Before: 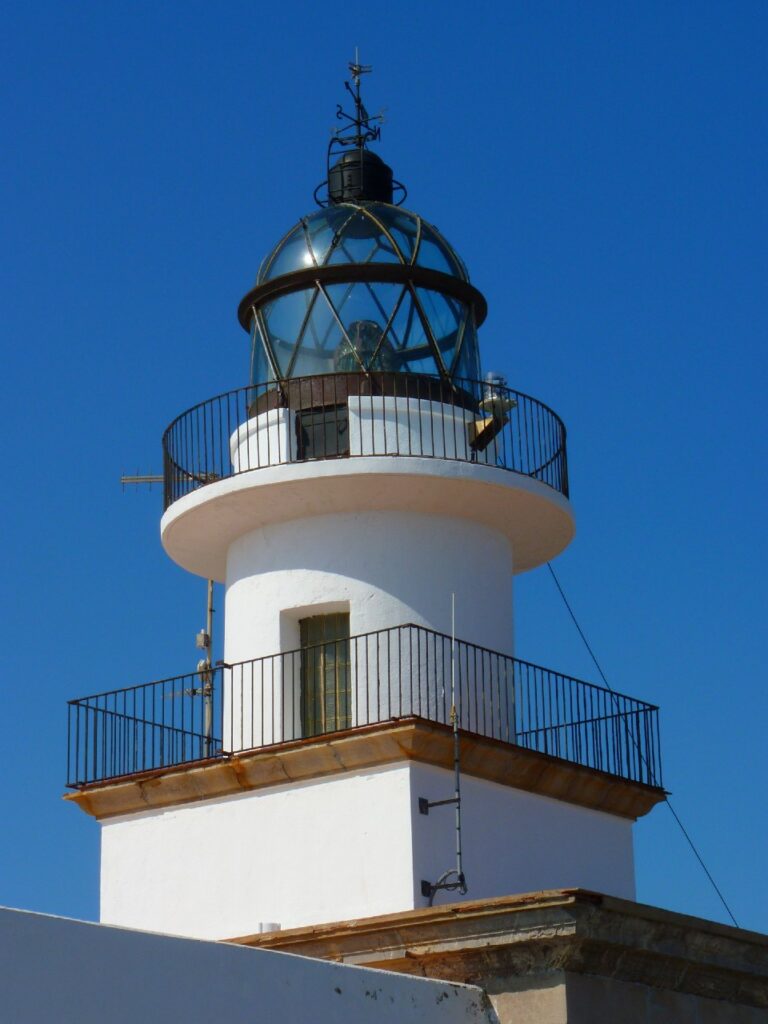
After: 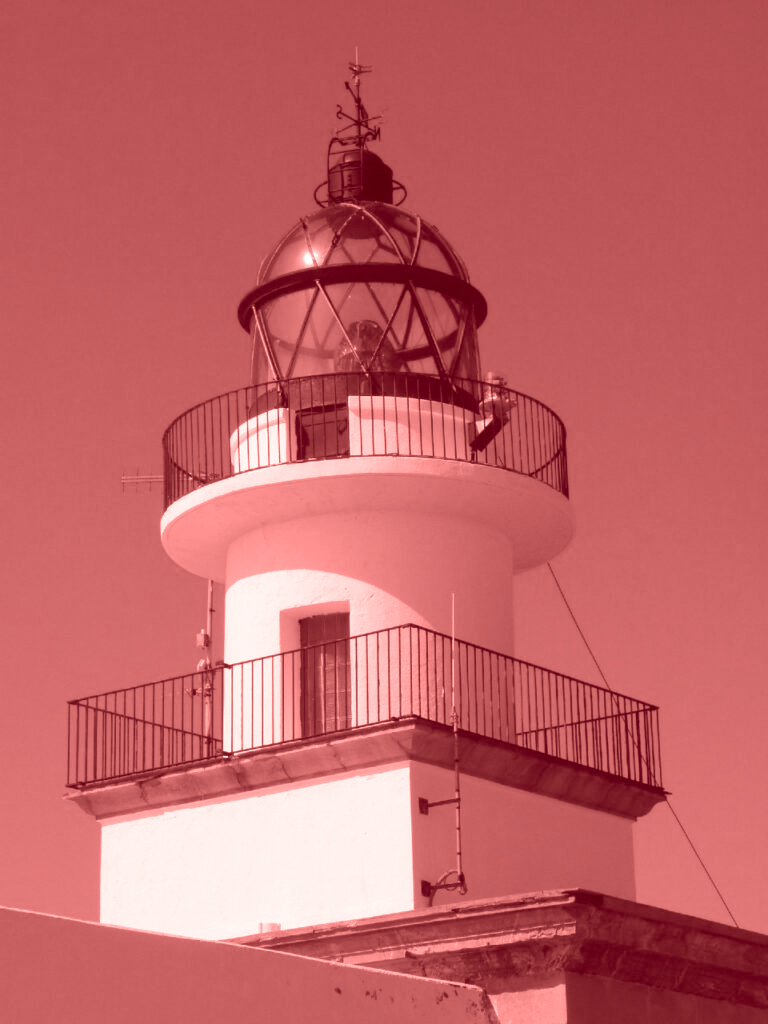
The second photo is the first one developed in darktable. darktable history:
colorize: saturation 60%, source mix 100%
color balance rgb: perceptual saturation grading › global saturation 25%, global vibrance 20%
